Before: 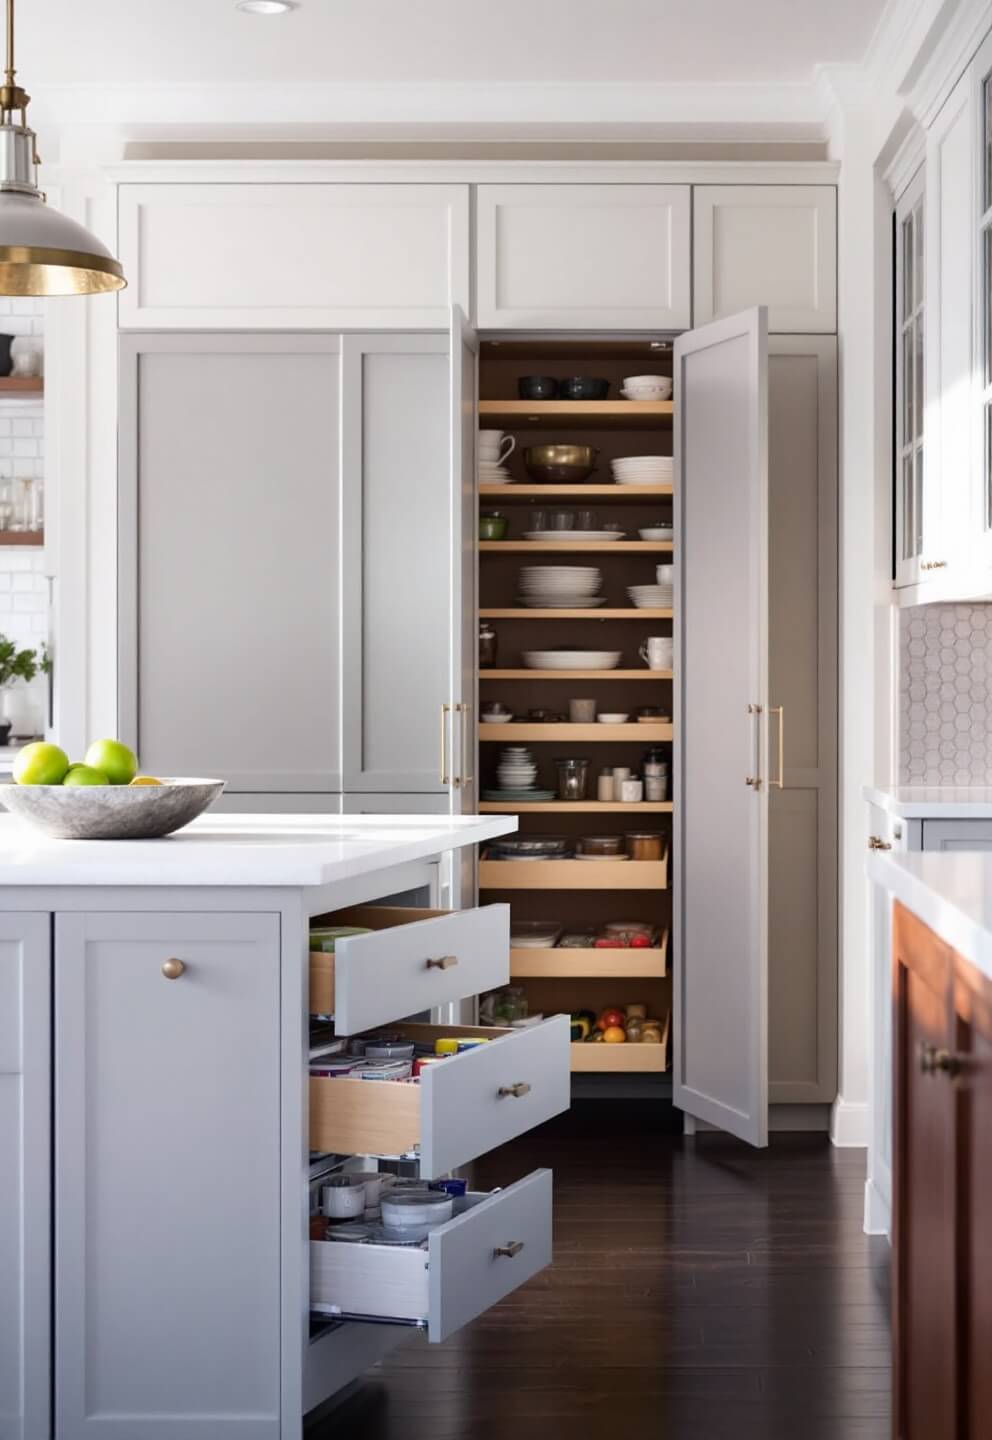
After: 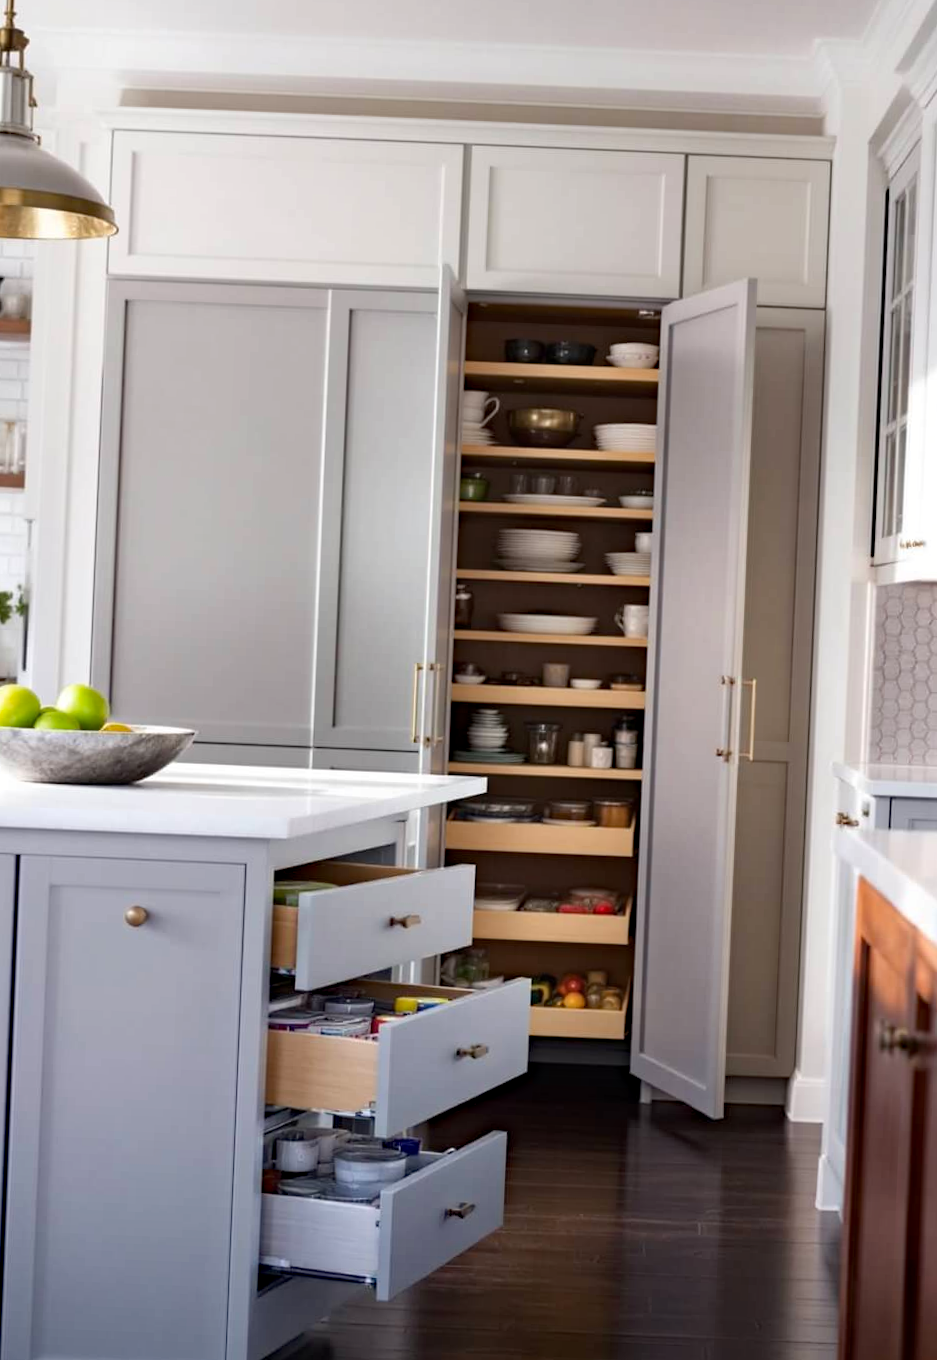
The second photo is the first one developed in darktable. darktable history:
haze removal: strength 0.247, distance 0.256, compatibility mode true, adaptive false
crop and rotate: angle -2.34°
